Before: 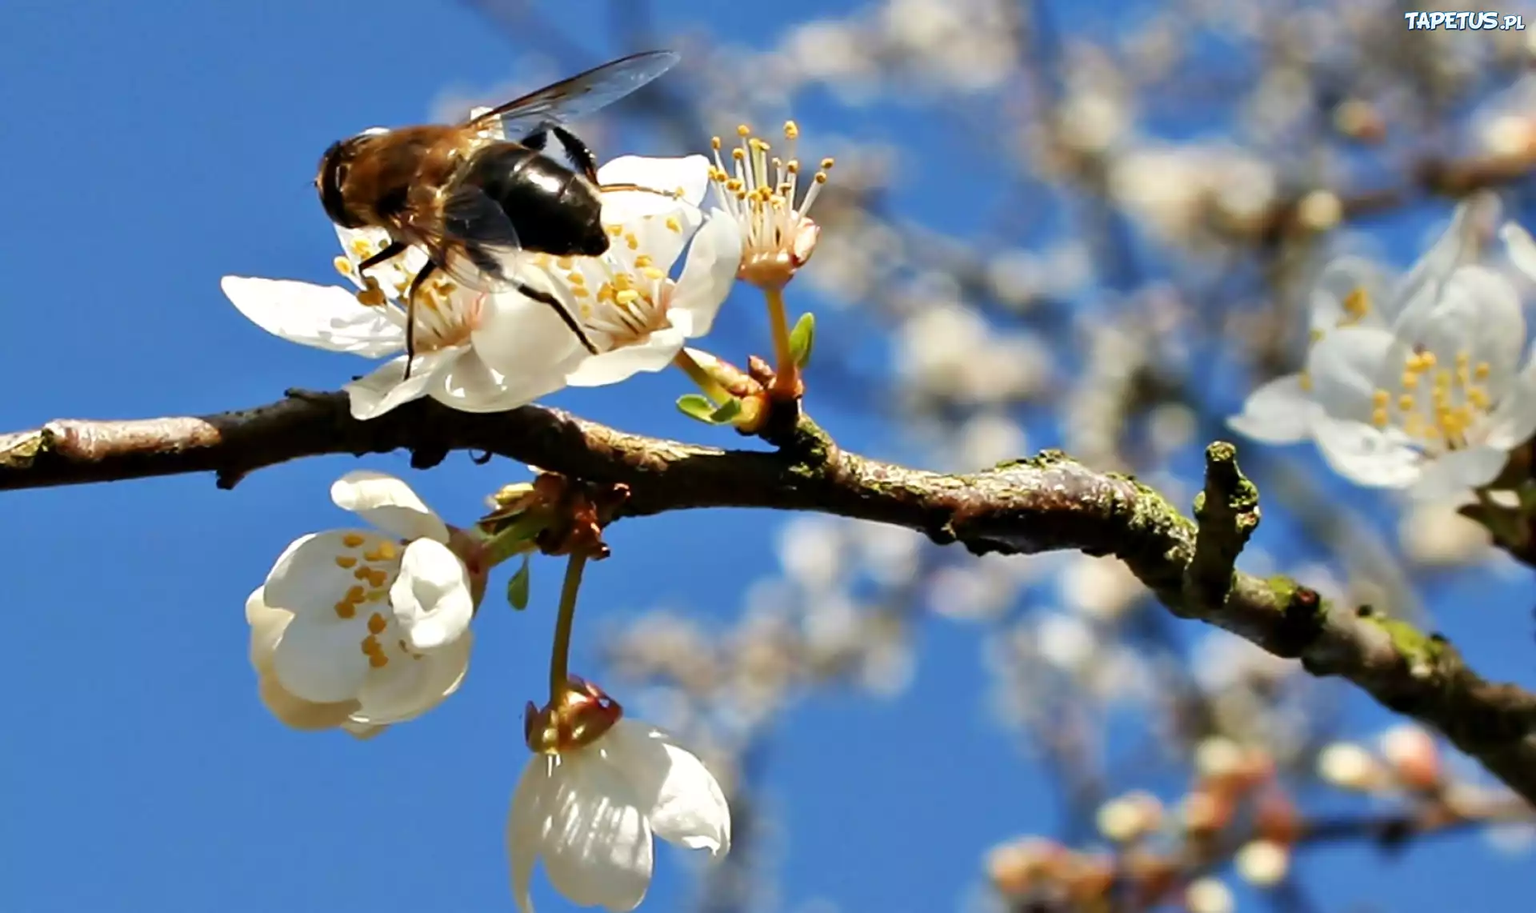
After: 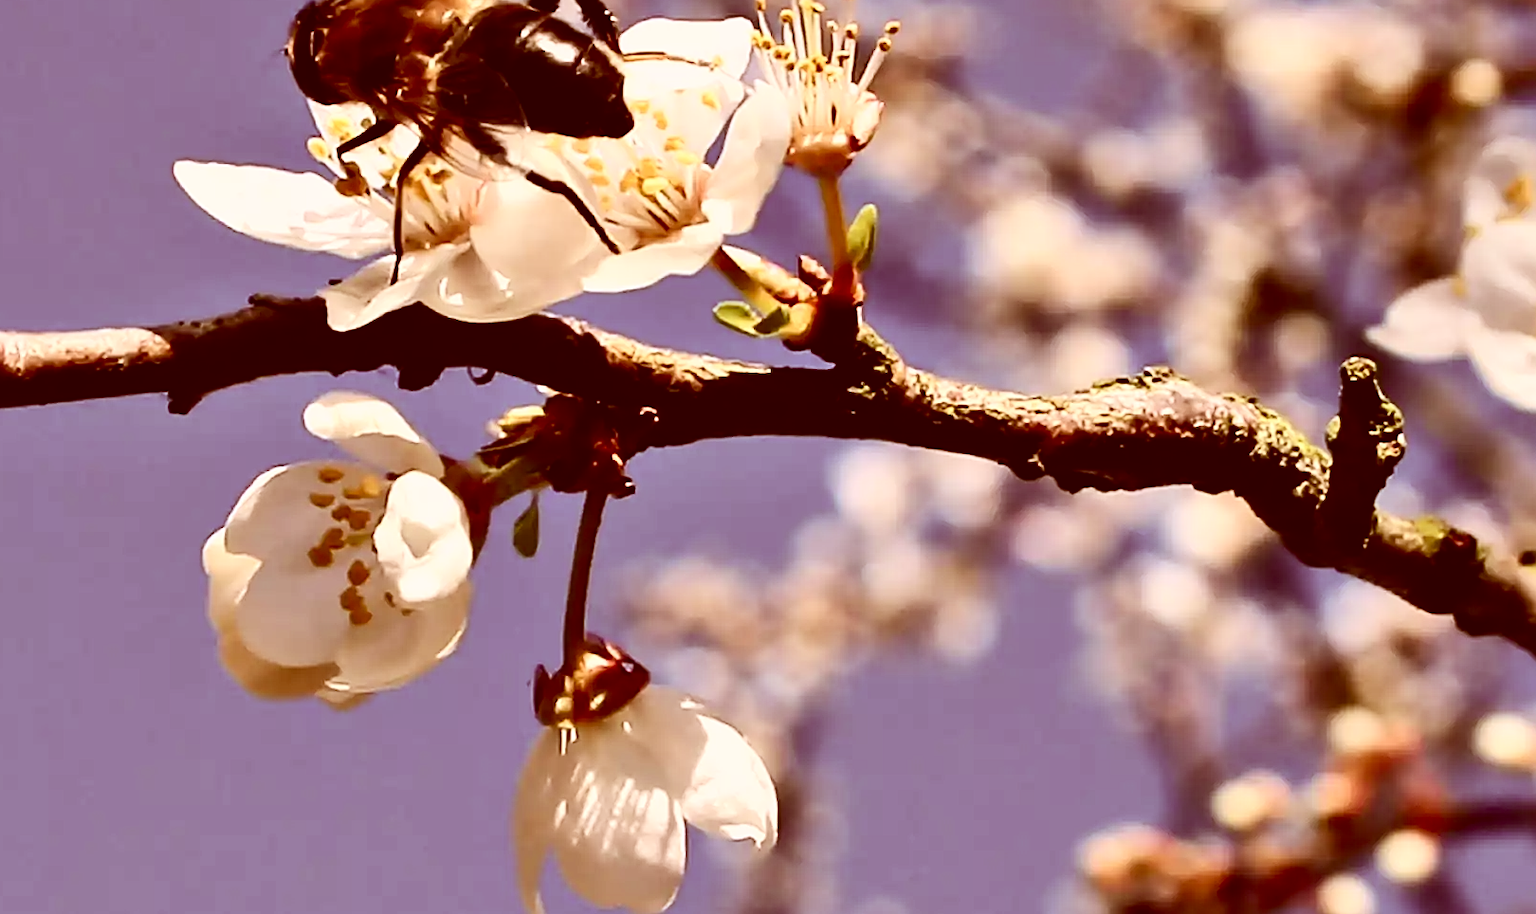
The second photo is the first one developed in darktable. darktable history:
crop and rotate: left 4.889%, top 15.344%, right 10.701%
exposure: compensate highlight preservation false
color correction: highlights a* 9.53, highlights b* 8.59, shadows a* 39.56, shadows b* 39.48, saturation 0.802
contrast brightness saturation: contrast 0.297
sharpen: on, module defaults
